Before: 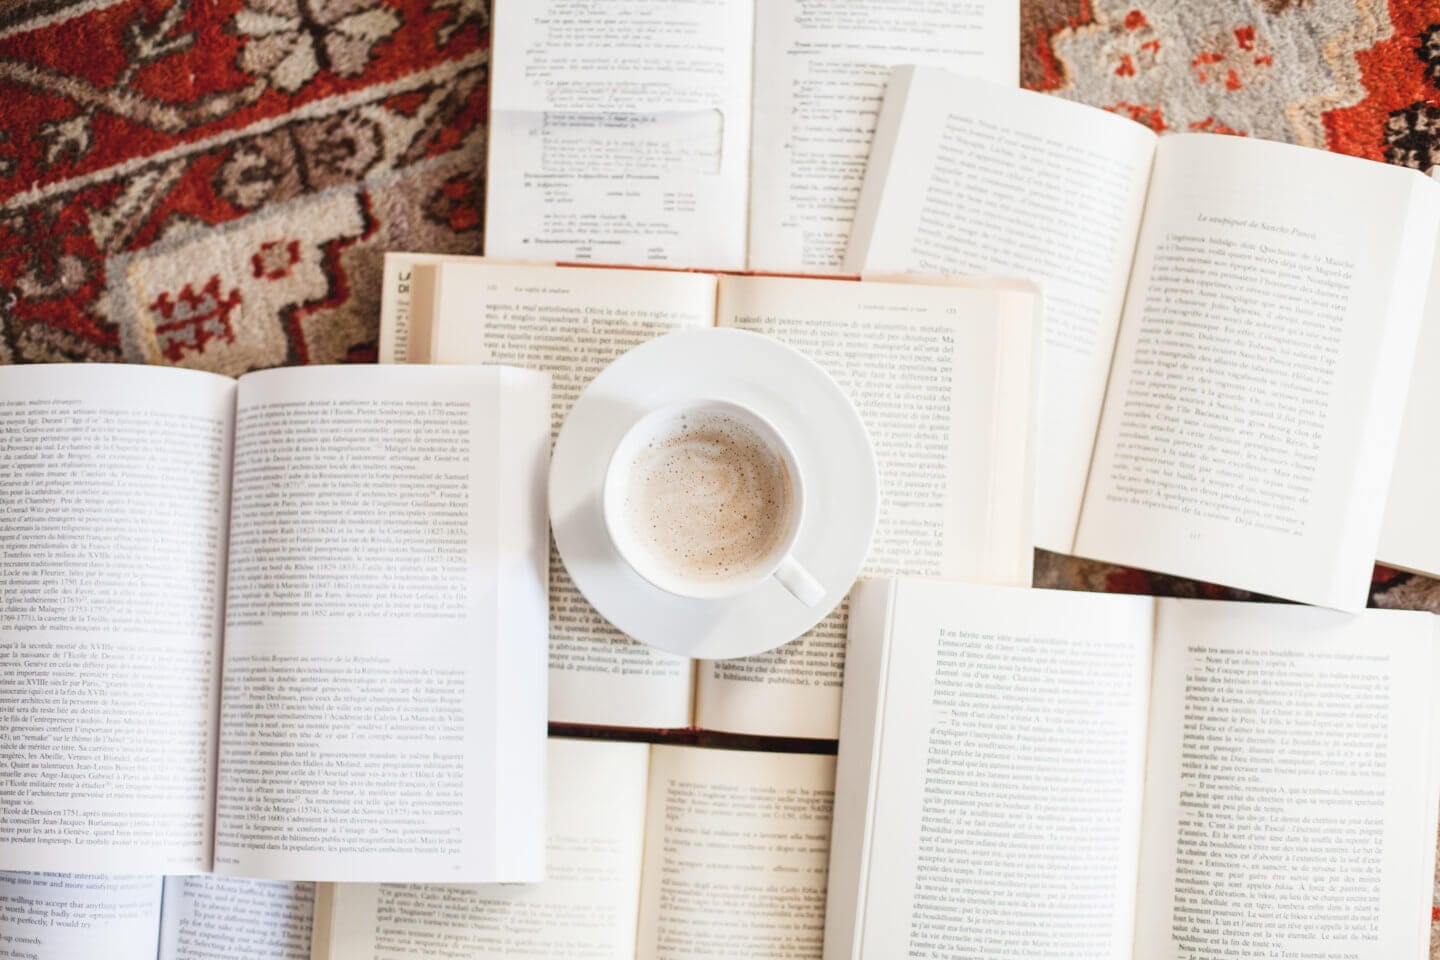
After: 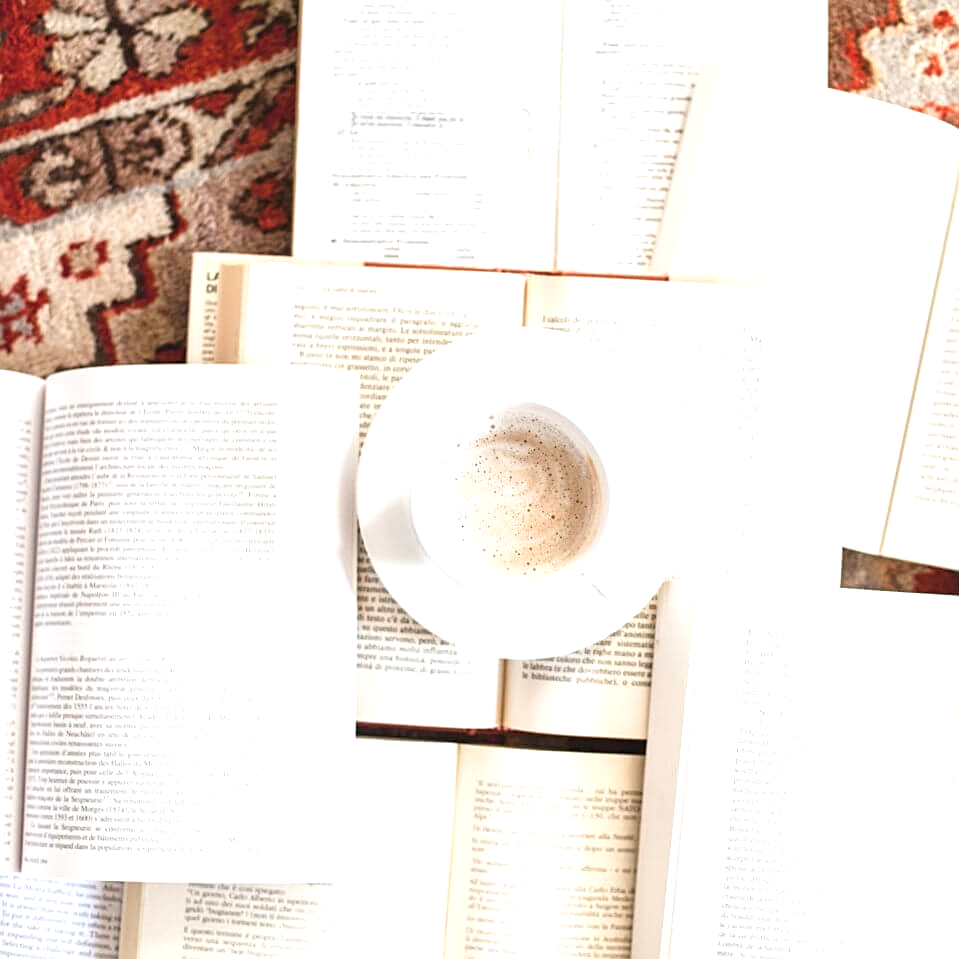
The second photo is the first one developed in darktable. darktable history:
sharpen: on, module defaults
exposure: black level correction 0, exposure 0.68 EV, compensate exposure bias true, compensate highlight preservation false
crop and rotate: left 13.342%, right 19.991%
